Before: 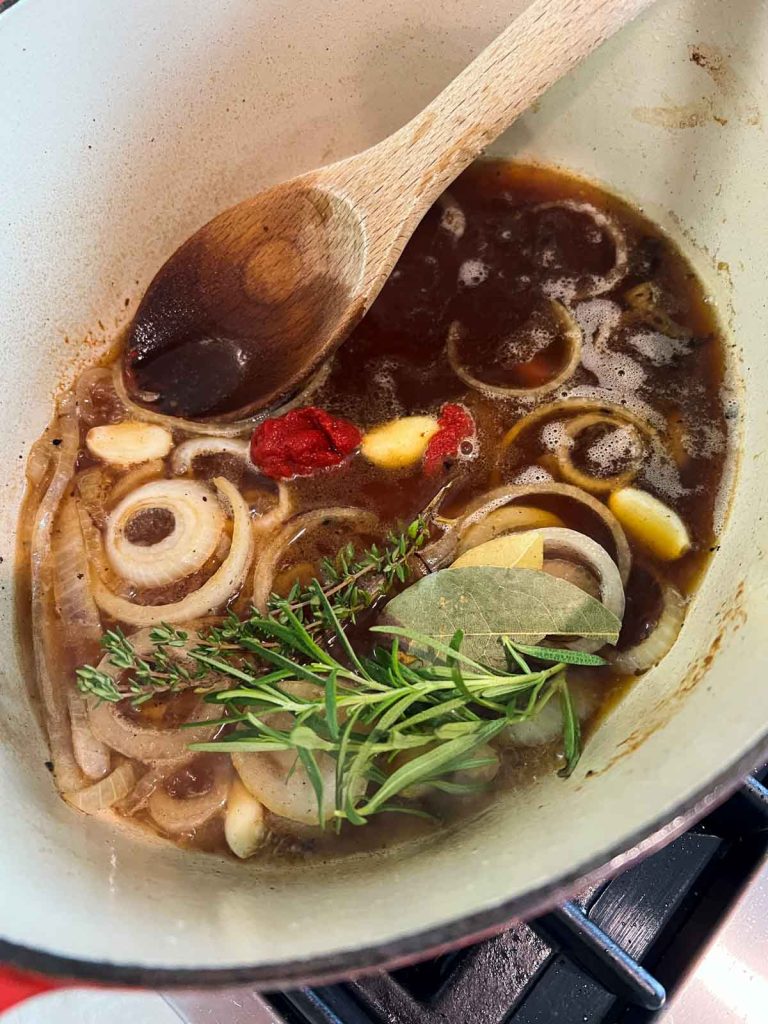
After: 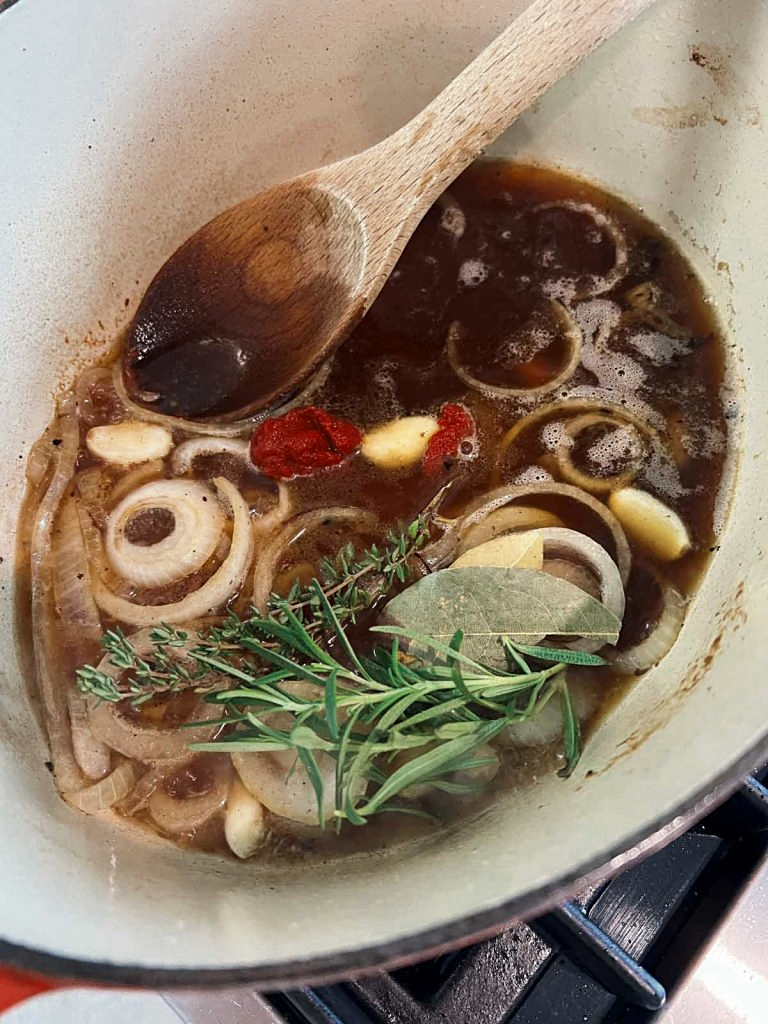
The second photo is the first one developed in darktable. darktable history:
color zones: curves: ch0 [(0, 0.5) (0.125, 0.4) (0.25, 0.5) (0.375, 0.4) (0.5, 0.4) (0.625, 0.35) (0.75, 0.35) (0.875, 0.5)]; ch1 [(0, 0.35) (0.125, 0.45) (0.25, 0.35) (0.375, 0.35) (0.5, 0.35) (0.625, 0.35) (0.75, 0.45) (0.875, 0.35)]; ch2 [(0, 0.6) (0.125, 0.5) (0.25, 0.5) (0.375, 0.6) (0.5, 0.6) (0.625, 0.5) (0.75, 0.5) (0.875, 0.5)]
sharpen: amount 0.2
